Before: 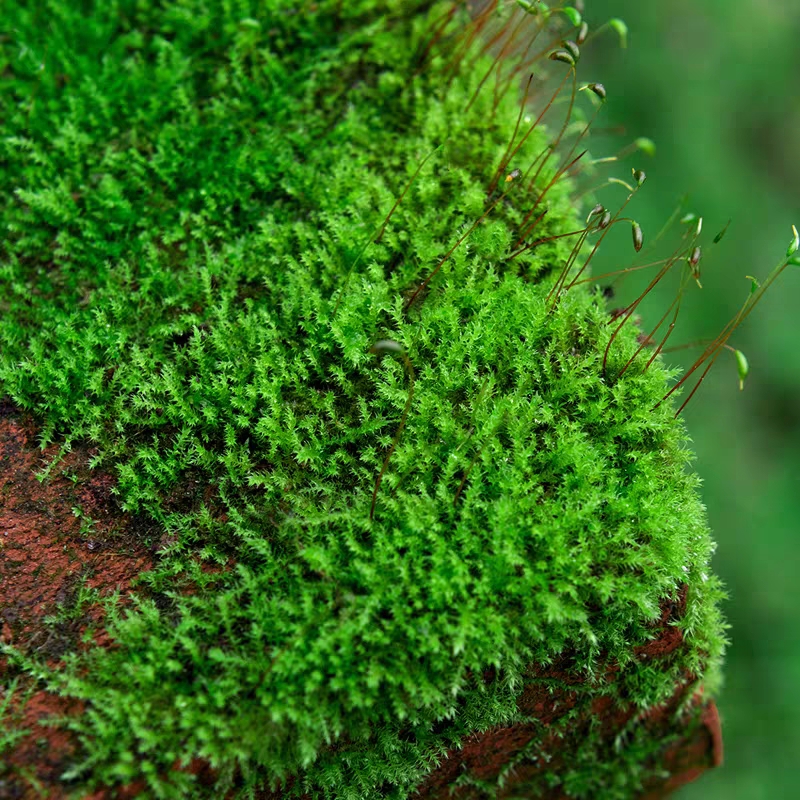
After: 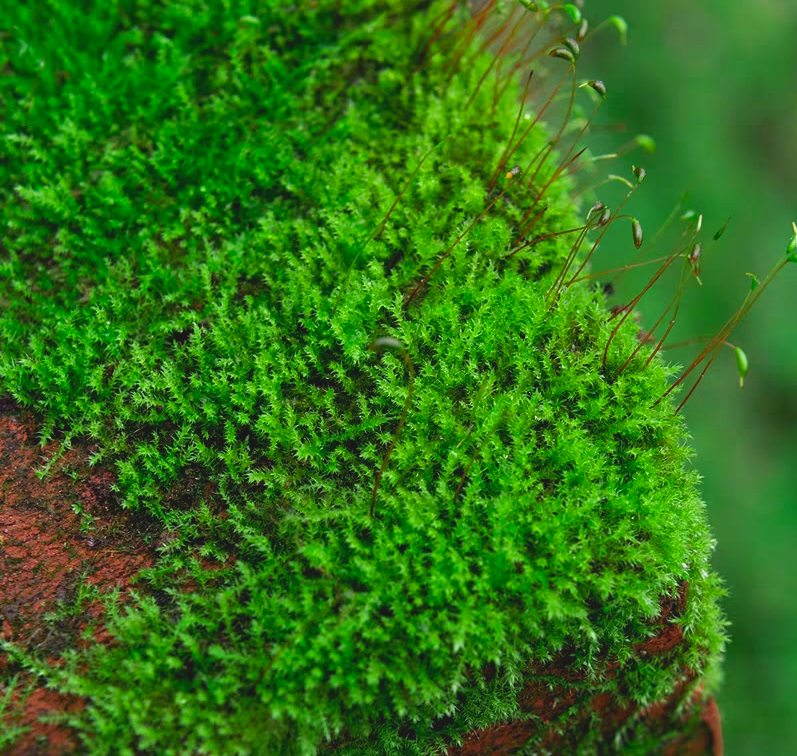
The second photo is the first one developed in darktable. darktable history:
lowpass: radius 0.1, contrast 0.85, saturation 1.1, unbound 0
crop: top 0.448%, right 0.264%, bottom 5.045%
shadows and highlights: shadows 0, highlights 40
